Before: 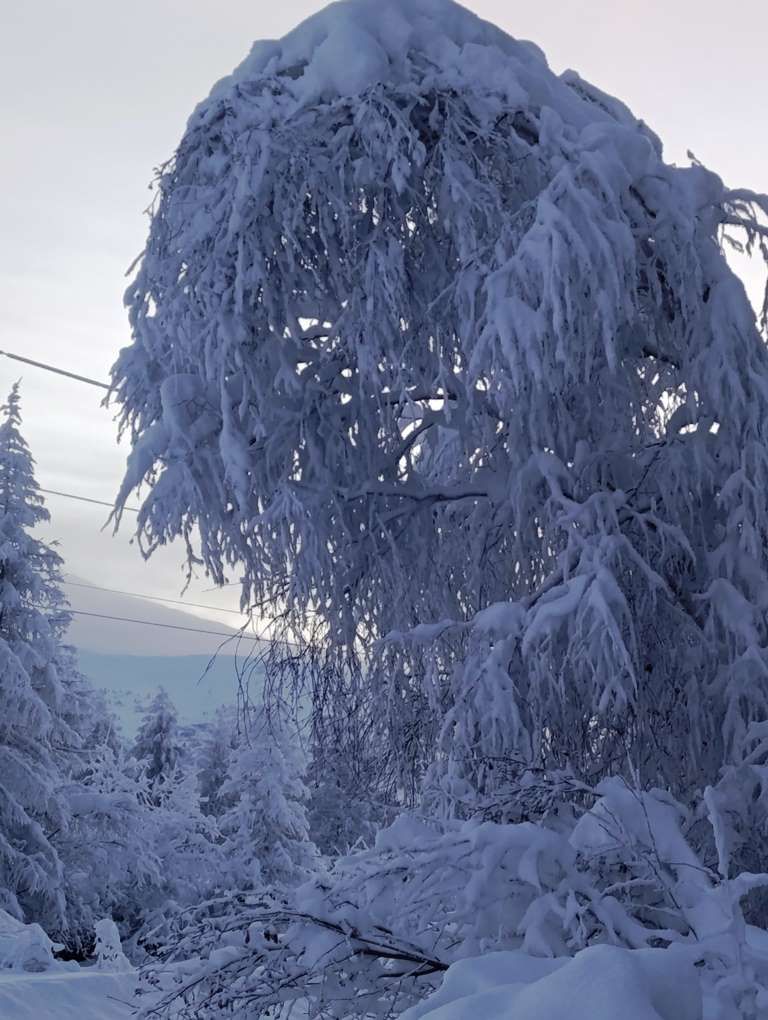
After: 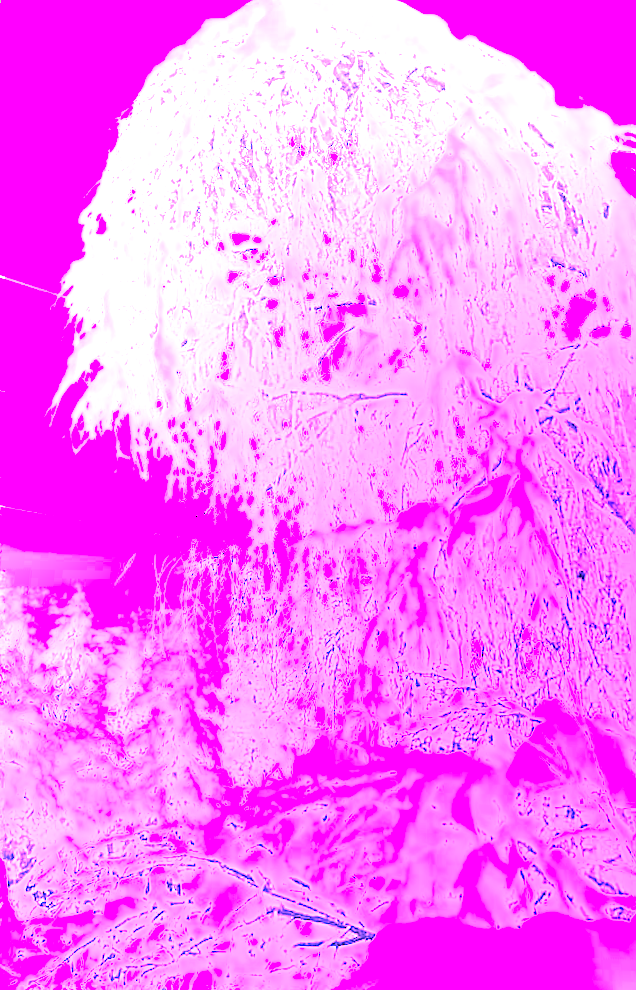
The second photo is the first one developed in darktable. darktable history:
rotate and perspective: rotation 0.72°, lens shift (vertical) -0.352, lens shift (horizontal) -0.051, crop left 0.152, crop right 0.859, crop top 0.019, crop bottom 0.964
local contrast: detail 130%
white balance: red 8, blue 8
sharpen: on, module defaults
